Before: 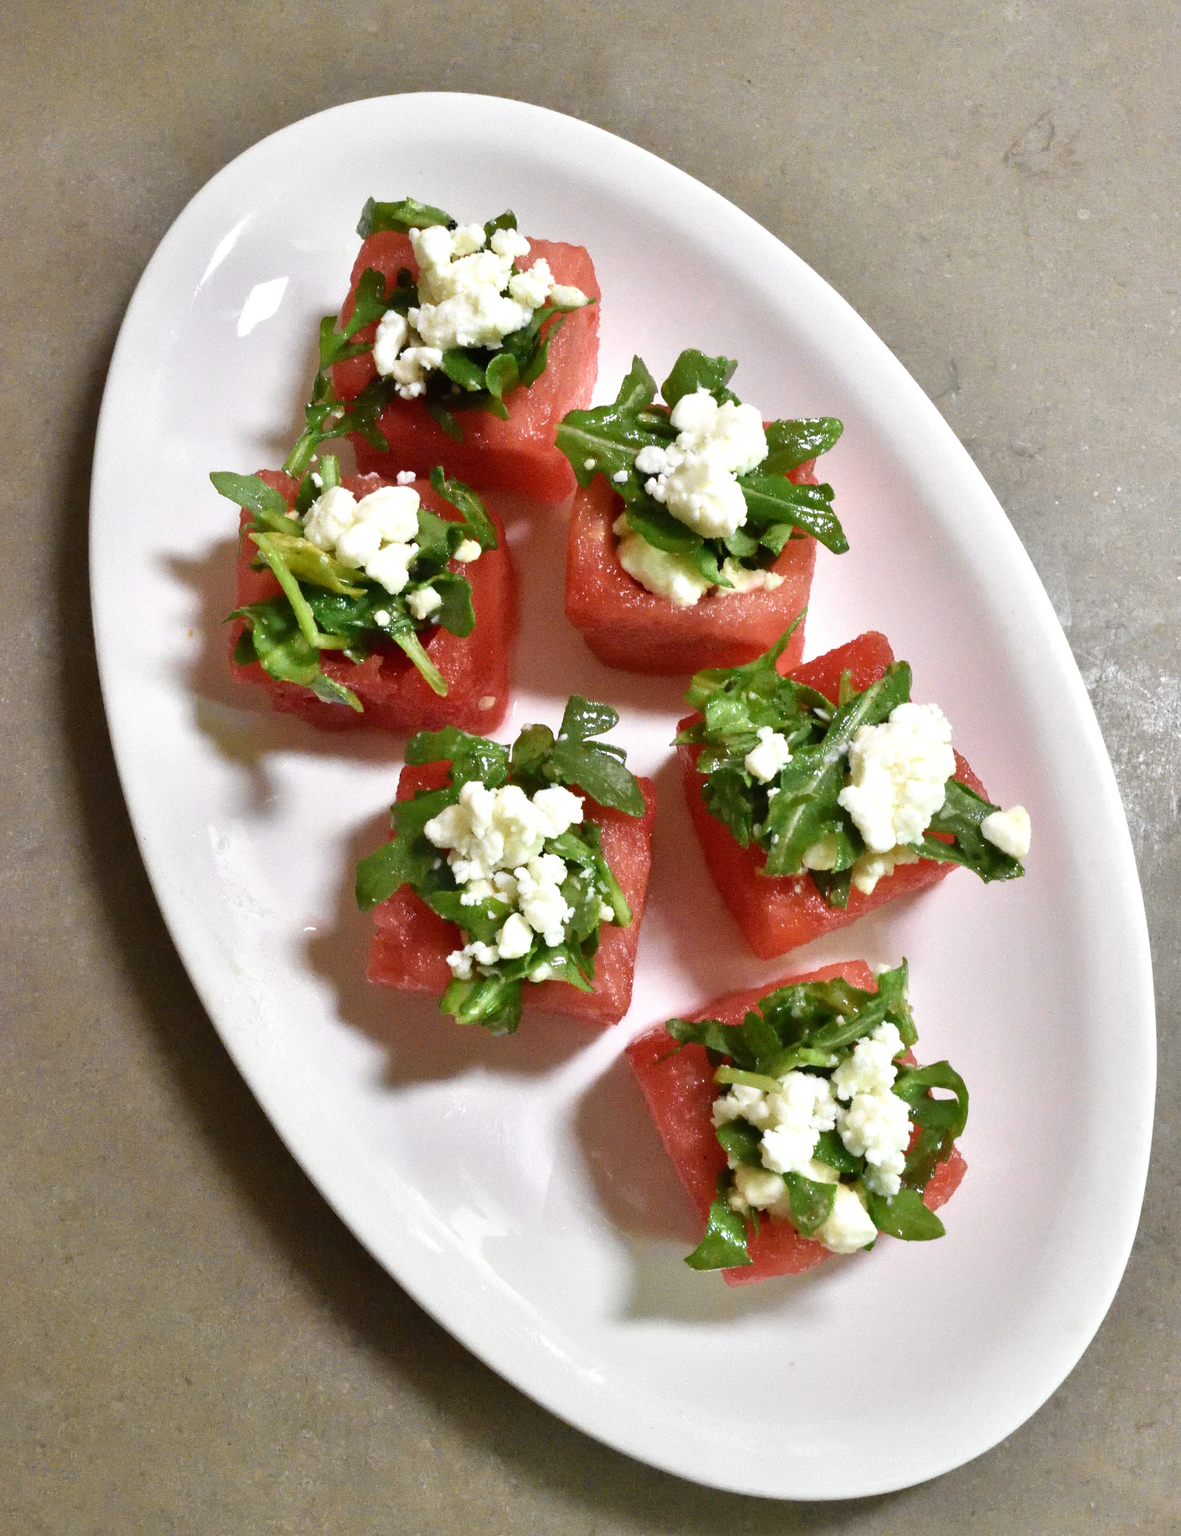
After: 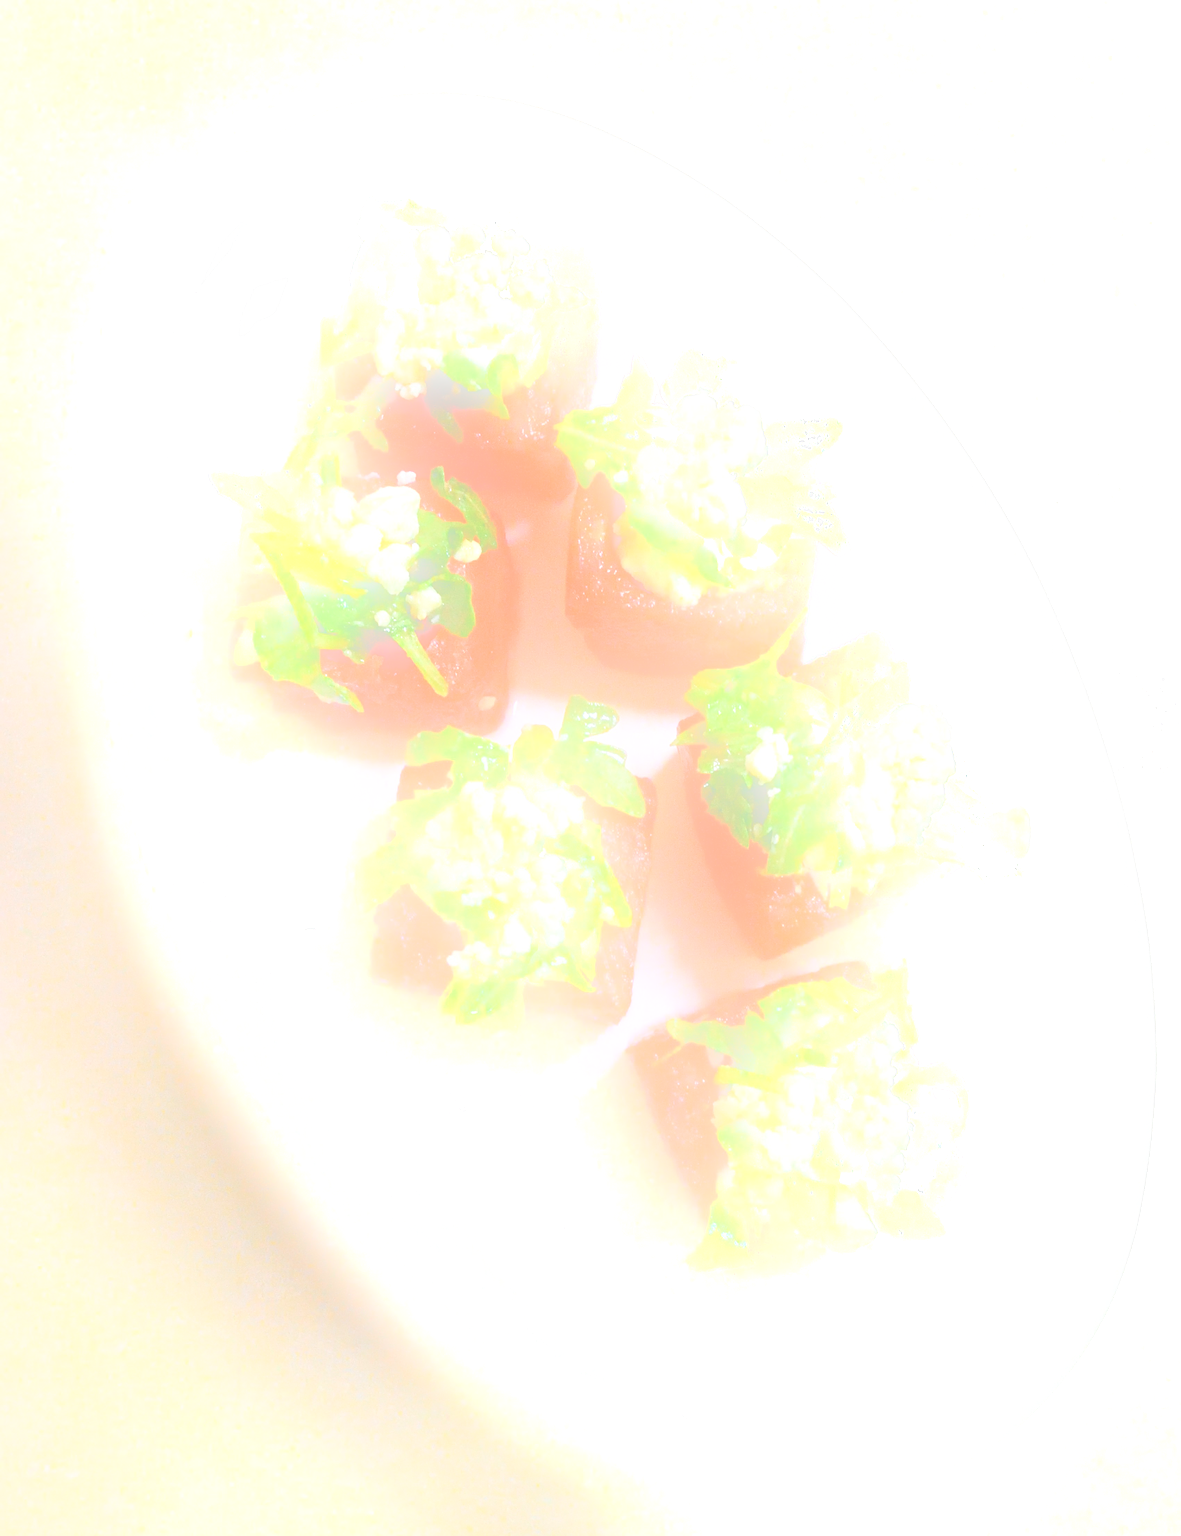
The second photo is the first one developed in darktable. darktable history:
bloom: size 25%, threshold 5%, strength 90%
sharpen: on, module defaults
